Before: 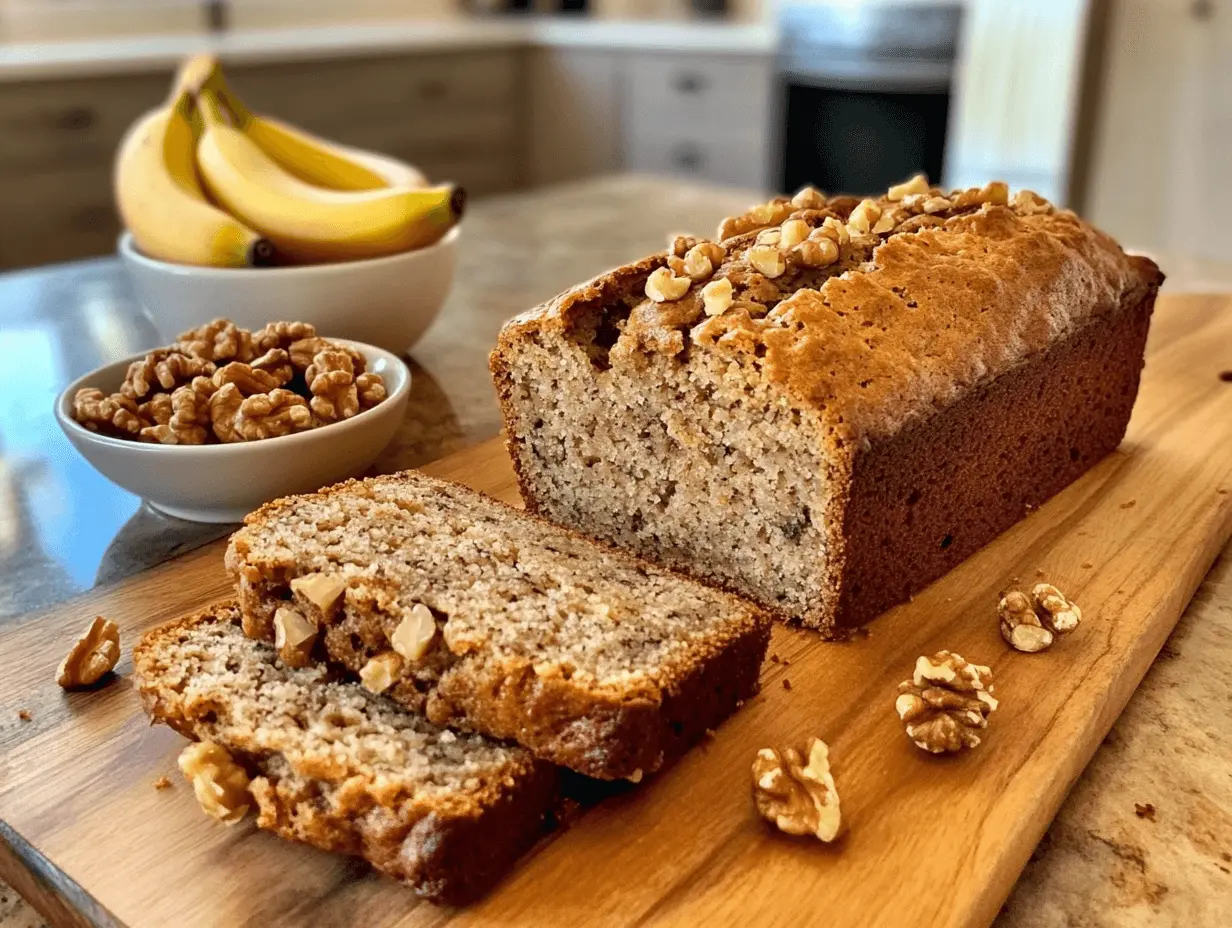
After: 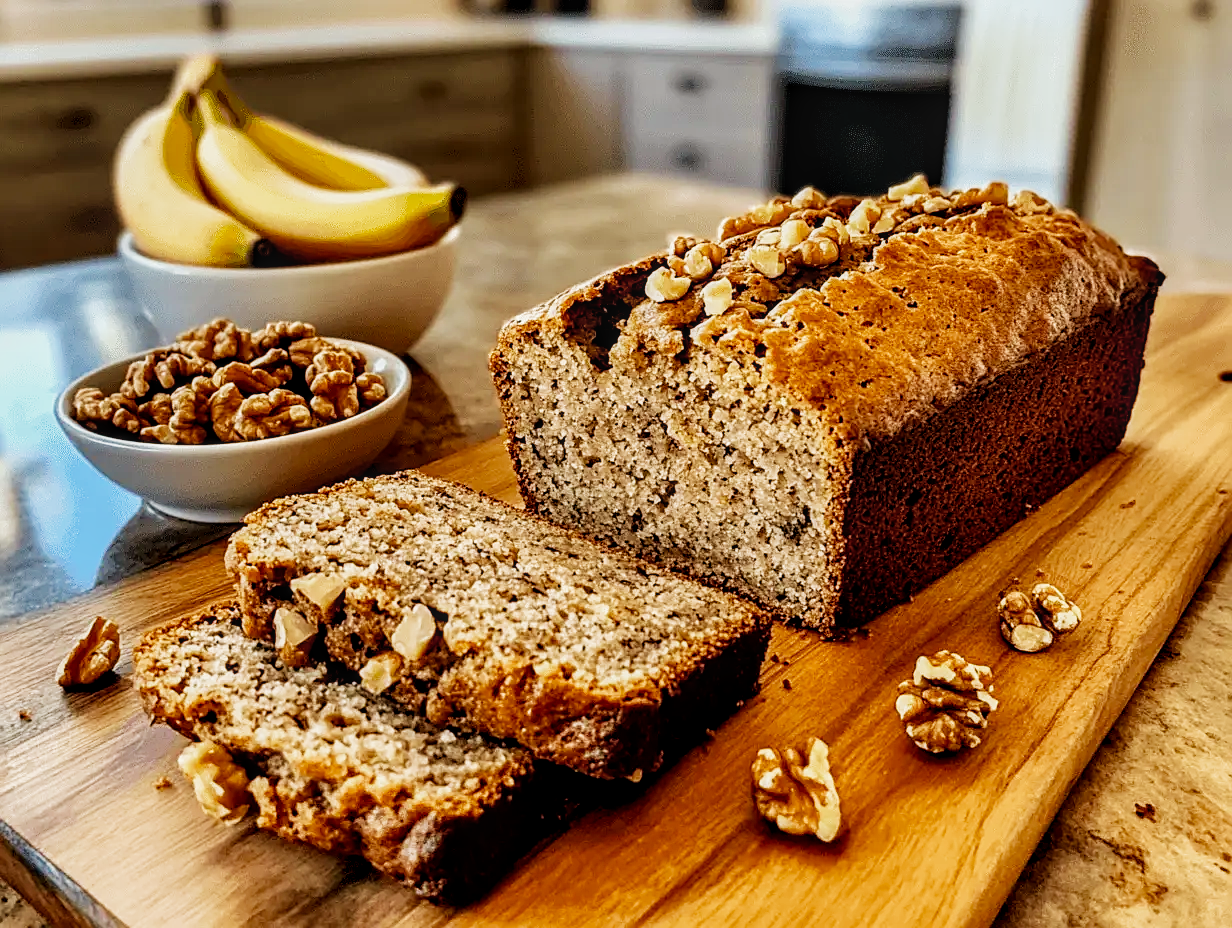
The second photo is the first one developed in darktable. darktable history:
filmic rgb: black relative exposure -8.03 EV, white relative exposure 4.06 EV, threshold 5.99 EV, hardness 4.2, contrast 1.358, add noise in highlights 0.001, preserve chrominance no, color science v3 (2019), use custom middle-gray values true, contrast in highlights soft, enable highlight reconstruction true
local contrast: on, module defaults
sharpen: on, module defaults
velvia: on, module defaults
